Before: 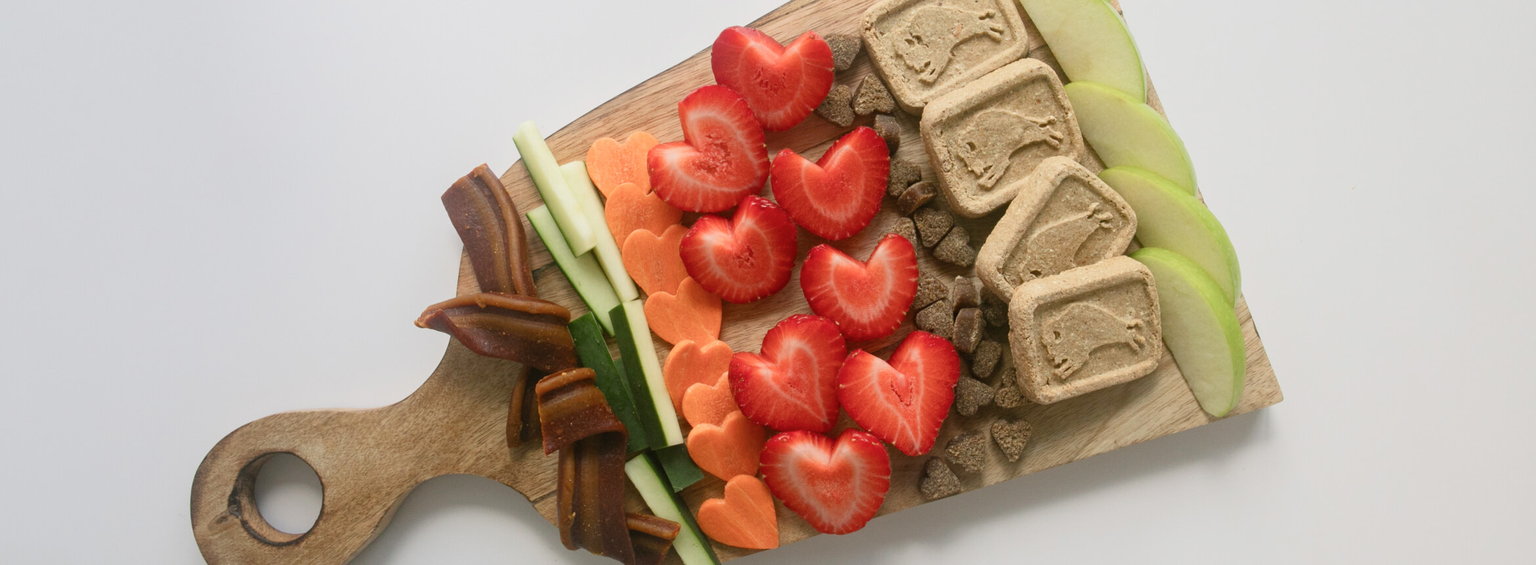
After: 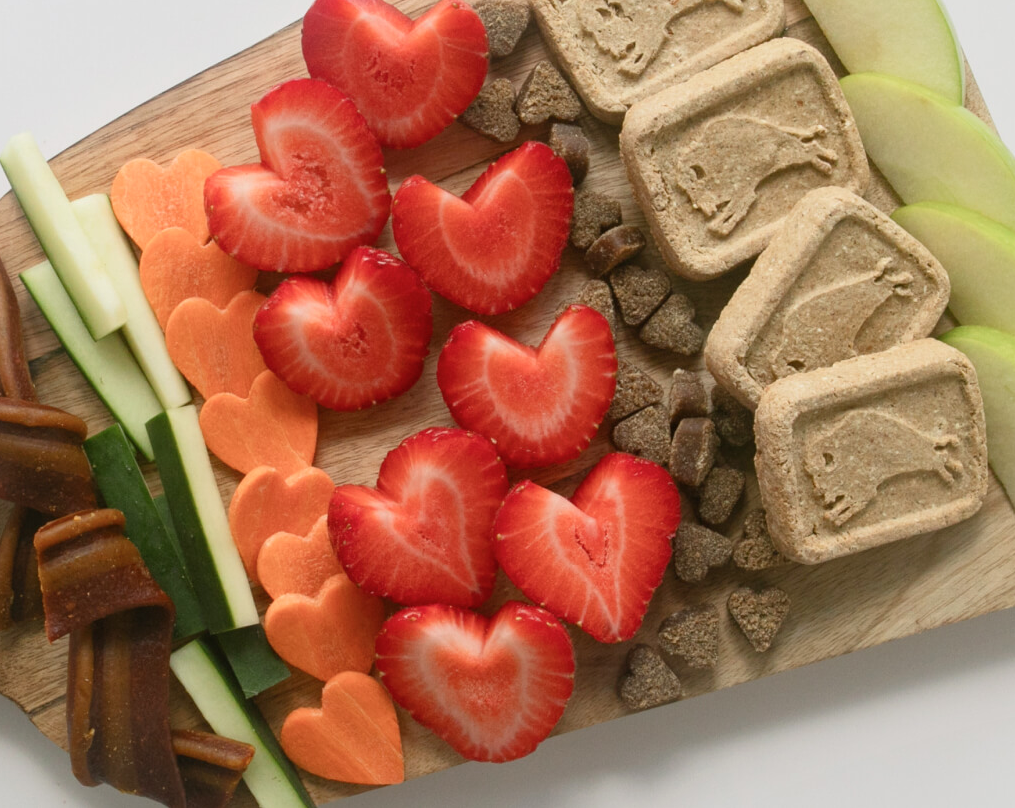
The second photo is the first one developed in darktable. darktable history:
tone equalizer: on, module defaults
crop: left 33.452%, top 6.025%, right 23.155%
